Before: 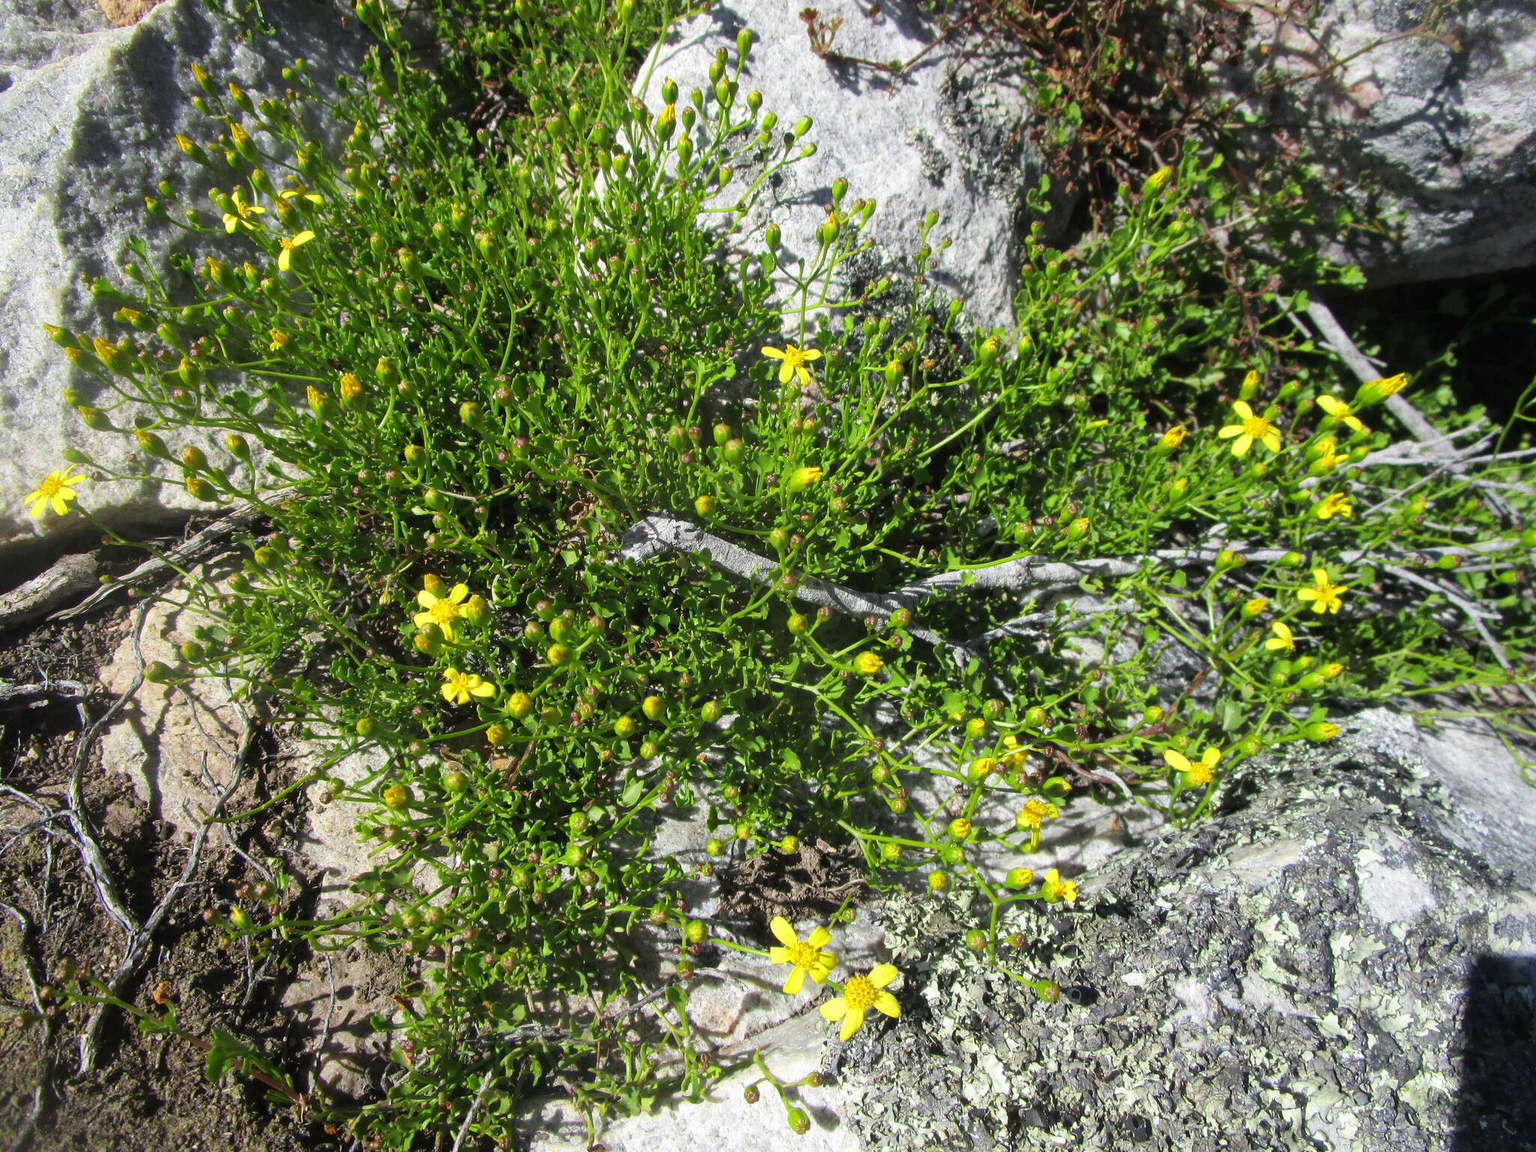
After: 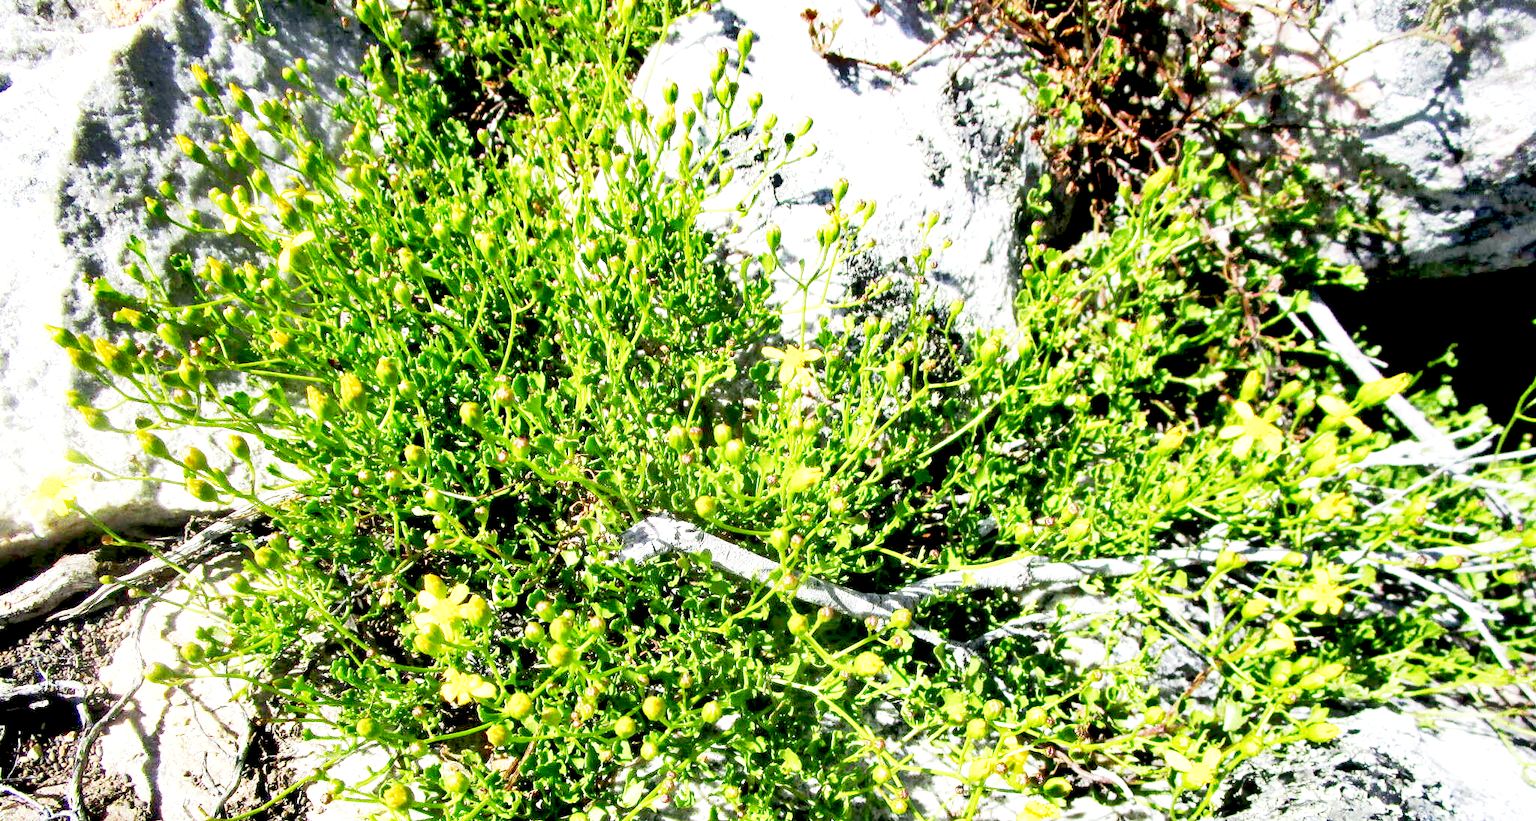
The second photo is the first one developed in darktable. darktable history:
exposure: black level correction 0.015, exposure 1.792 EV, compensate exposure bias true, compensate highlight preservation false
crop: right 0%, bottom 28.667%
shadows and highlights: low approximation 0.01, soften with gaussian
base curve: curves: ch0 [(0, 0) (0.088, 0.125) (0.176, 0.251) (0.354, 0.501) (0.613, 0.749) (1, 0.877)], preserve colors none
